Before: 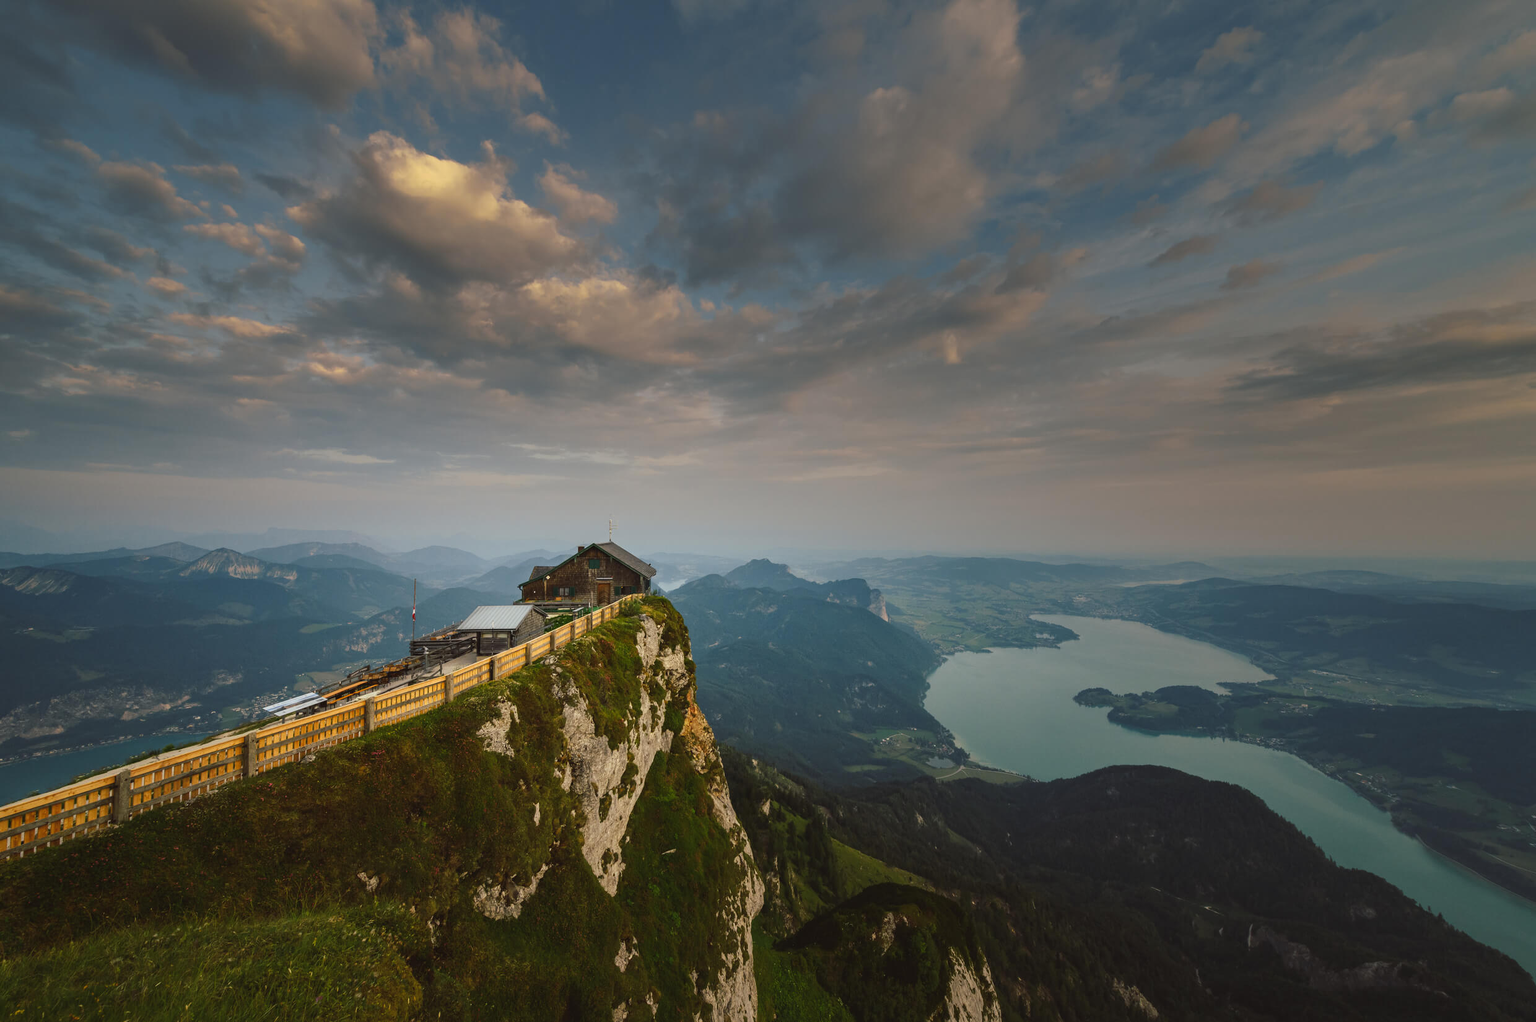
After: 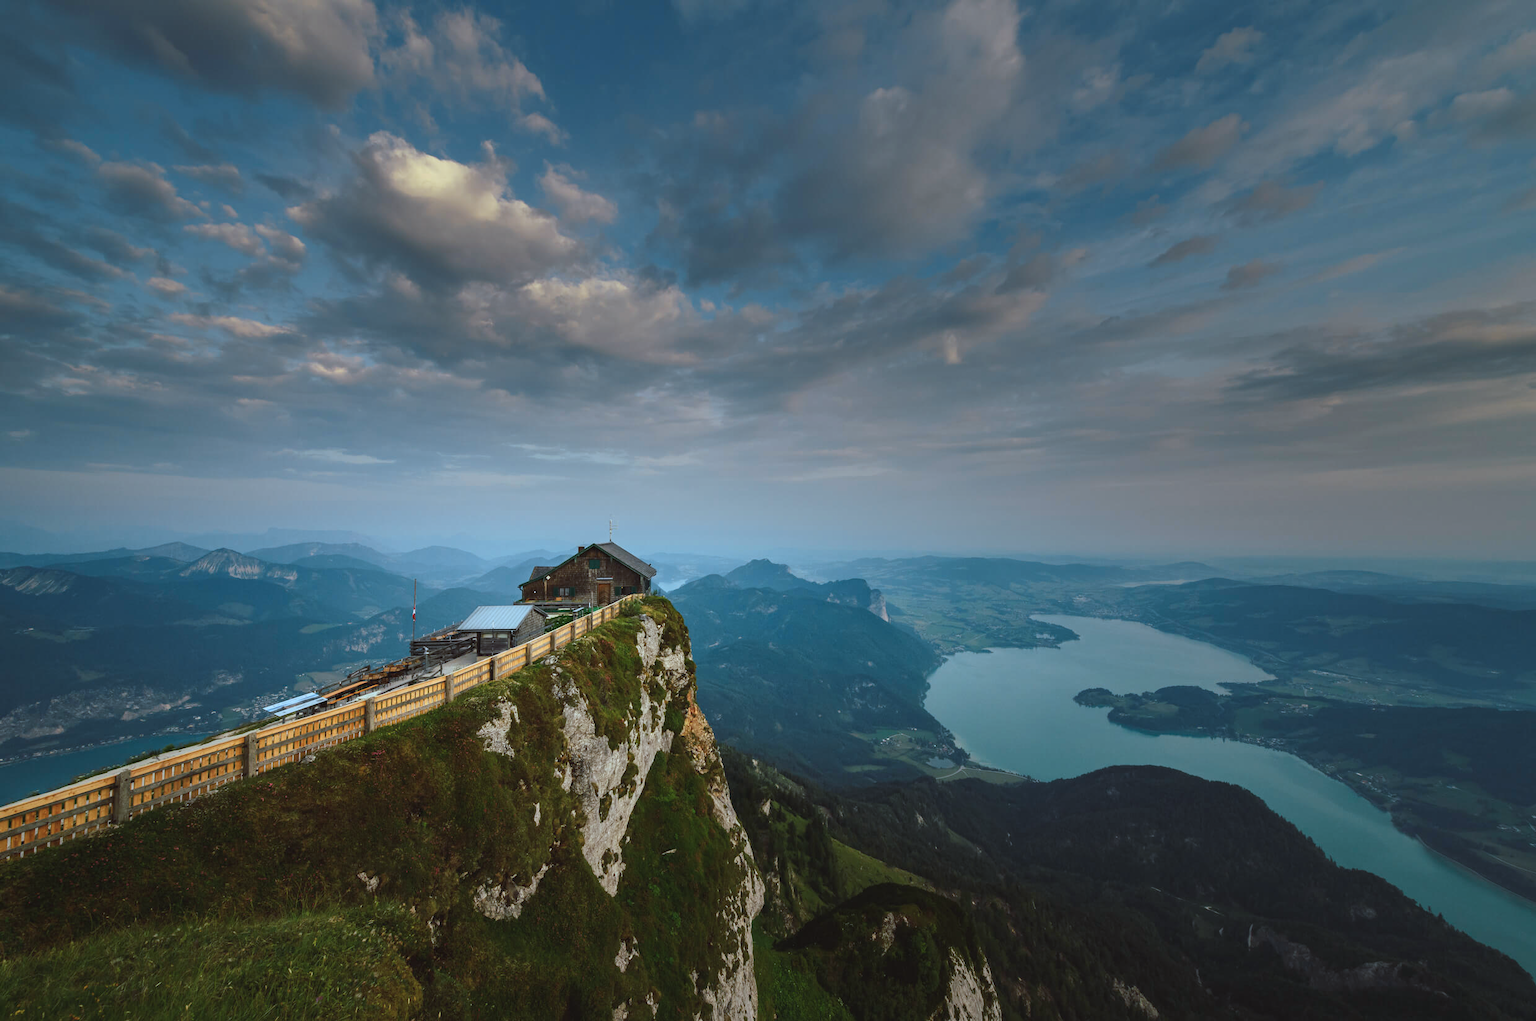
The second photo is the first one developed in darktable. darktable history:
levels: mode automatic, levels [0, 0.476, 0.951]
color correction: highlights a* -9.41, highlights b* -23.81
